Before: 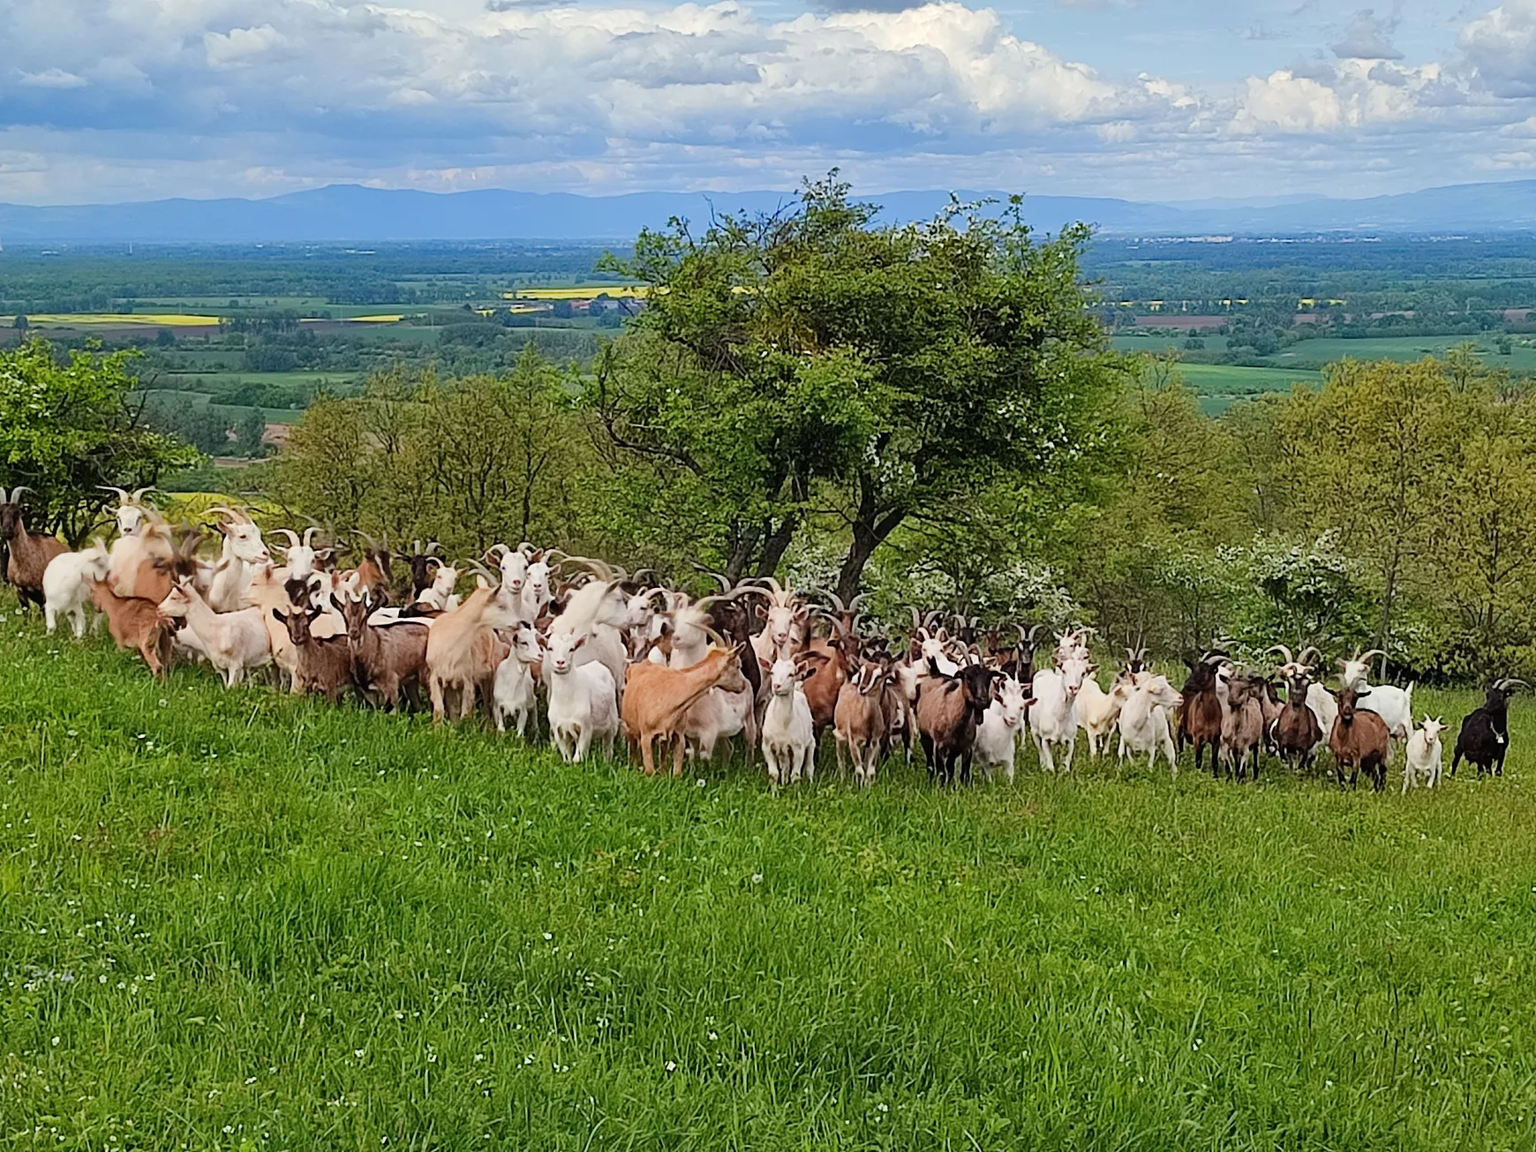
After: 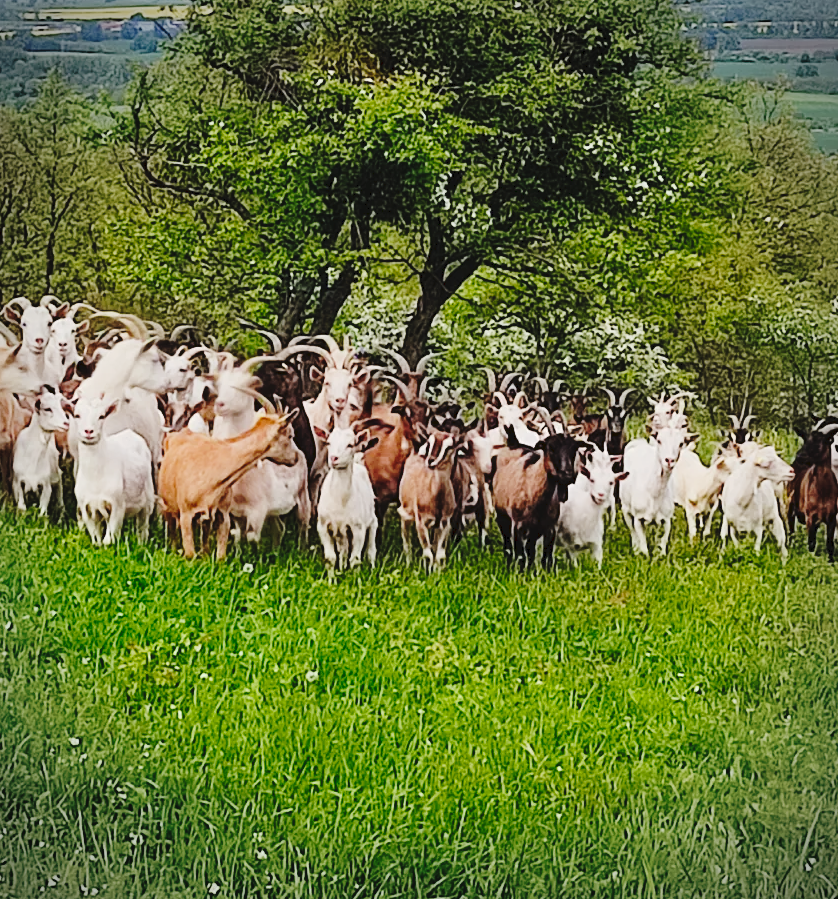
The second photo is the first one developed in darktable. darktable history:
color zones: curves: ch0 [(0.068, 0.464) (0.25, 0.5) (0.48, 0.508) (0.75, 0.536) (0.886, 0.476) (0.967, 0.456)]; ch1 [(0.066, 0.456) (0.25, 0.5) (0.616, 0.508) (0.746, 0.56) (0.934, 0.444)]
vignetting: on, module defaults
crop: left 31.401%, top 24.473%, right 20.422%, bottom 6.579%
tone curve: curves: ch0 [(0, 0) (0.003, 0.049) (0.011, 0.052) (0.025, 0.057) (0.044, 0.069) (0.069, 0.076) (0.1, 0.09) (0.136, 0.111) (0.177, 0.15) (0.224, 0.197) (0.277, 0.267) (0.335, 0.366) (0.399, 0.477) (0.468, 0.561) (0.543, 0.651) (0.623, 0.733) (0.709, 0.804) (0.801, 0.869) (0.898, 0.924) (1, 1)], preserve colors none
